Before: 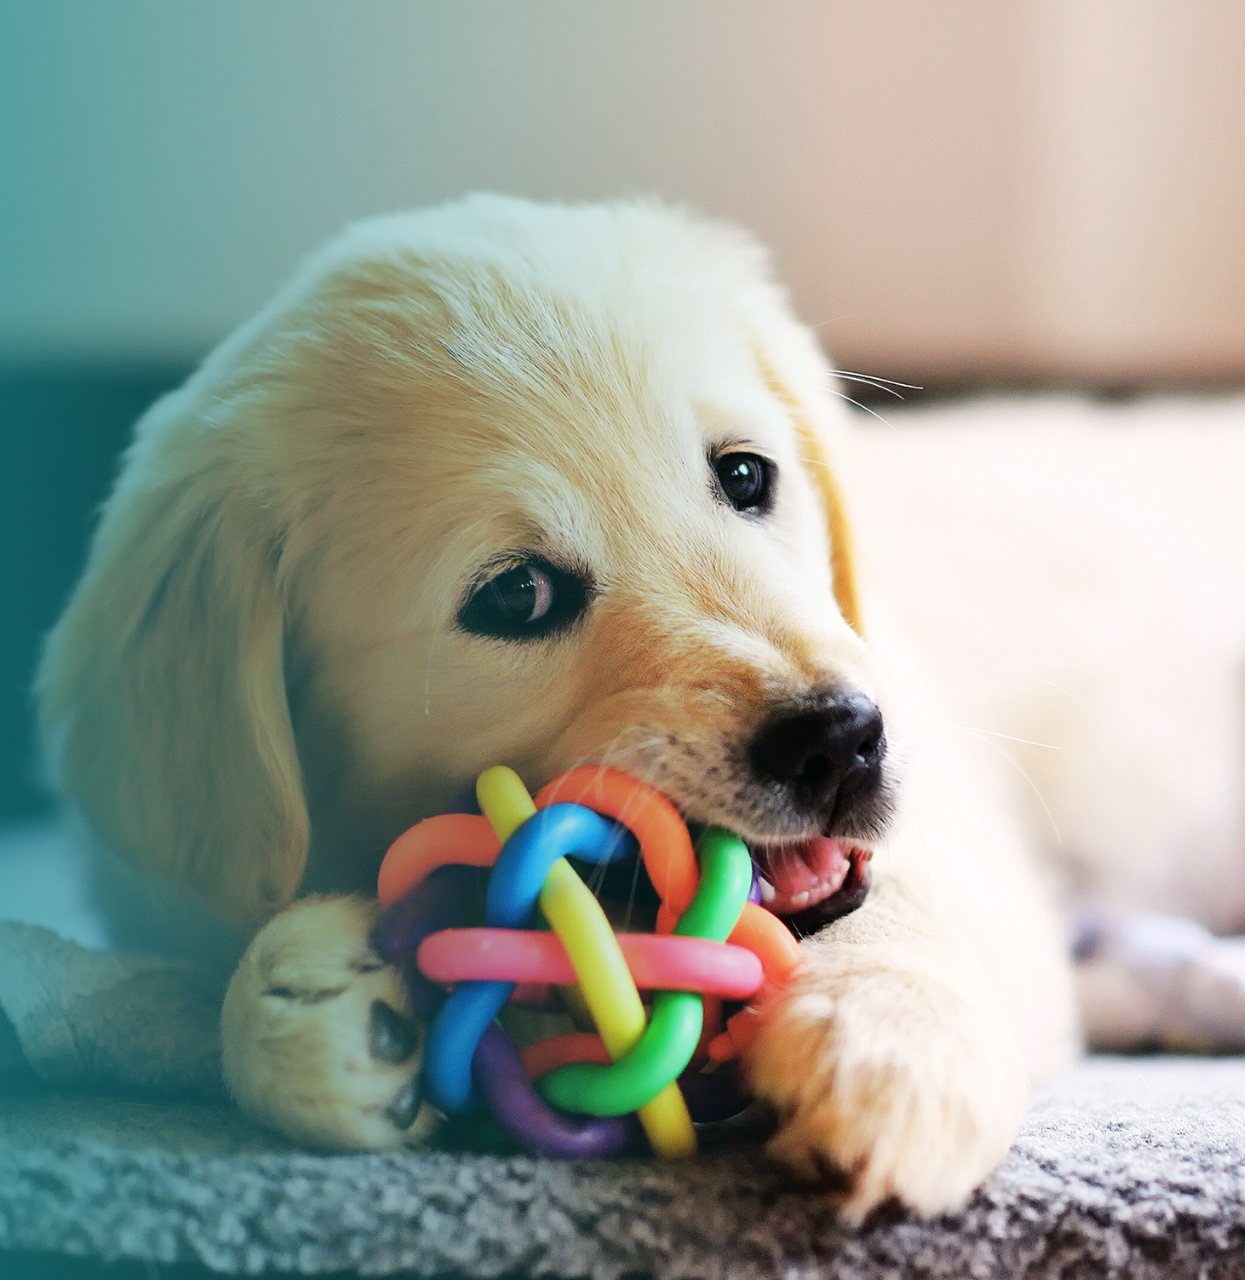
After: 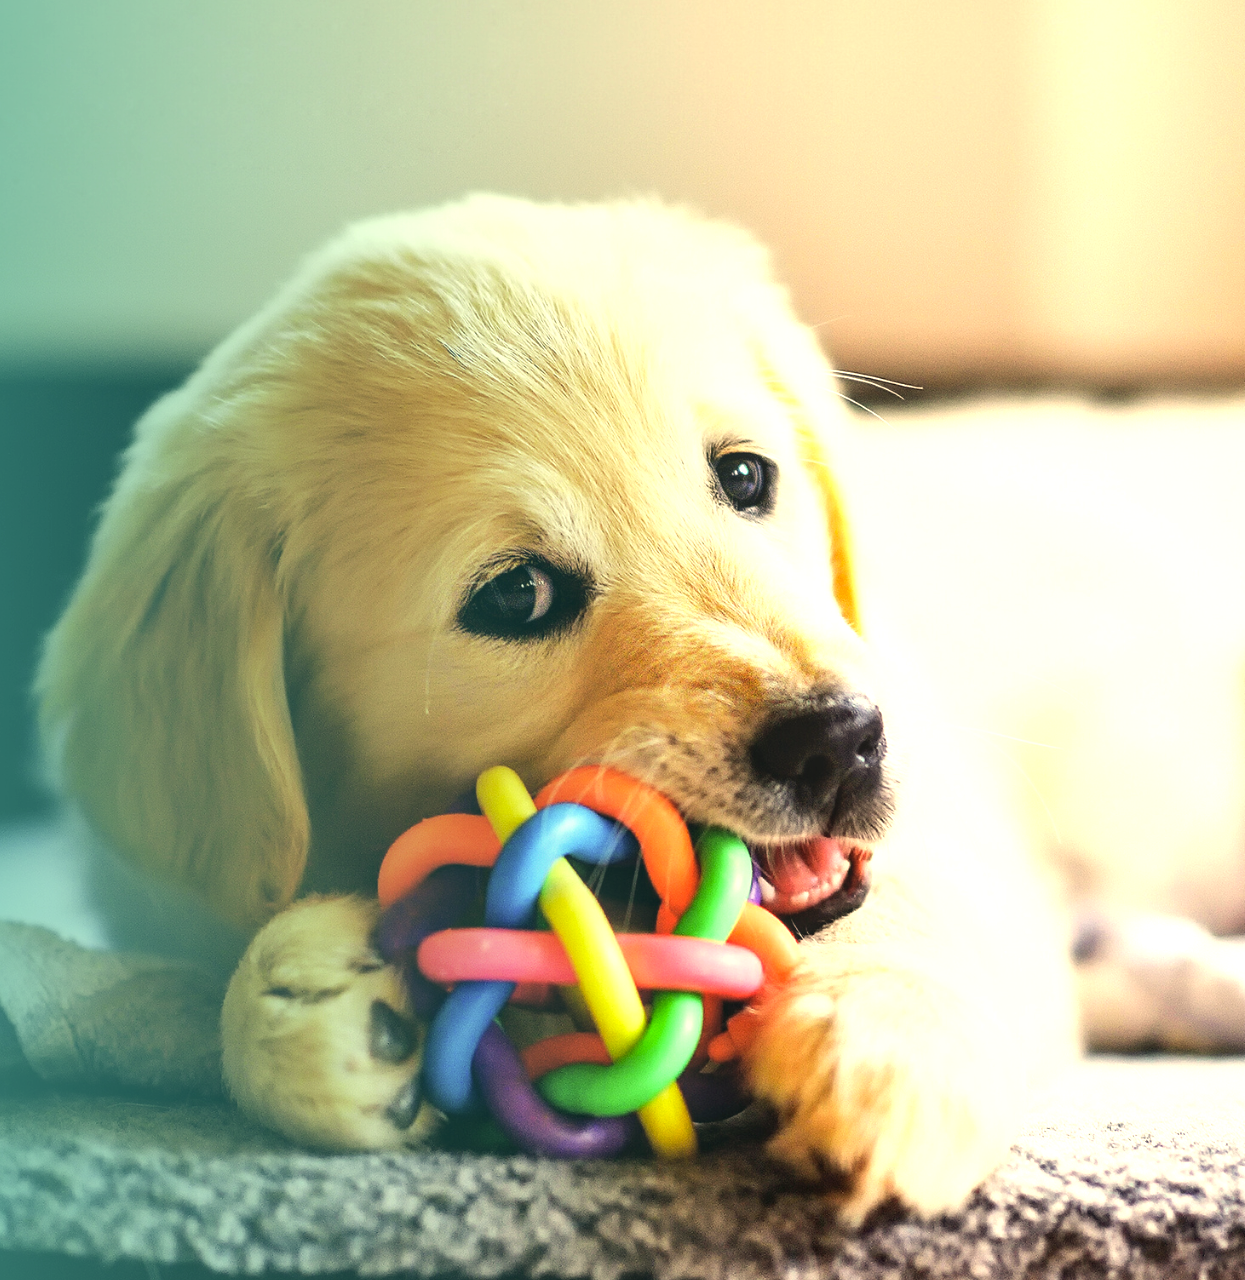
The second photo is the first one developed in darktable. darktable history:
exposure: exposure 0.657 EV, compensate exposure bias true, compensate highlight preservation false
color correction: highlights a* 2.52, highlights b* 22.73
local contrast: on, module defaults
